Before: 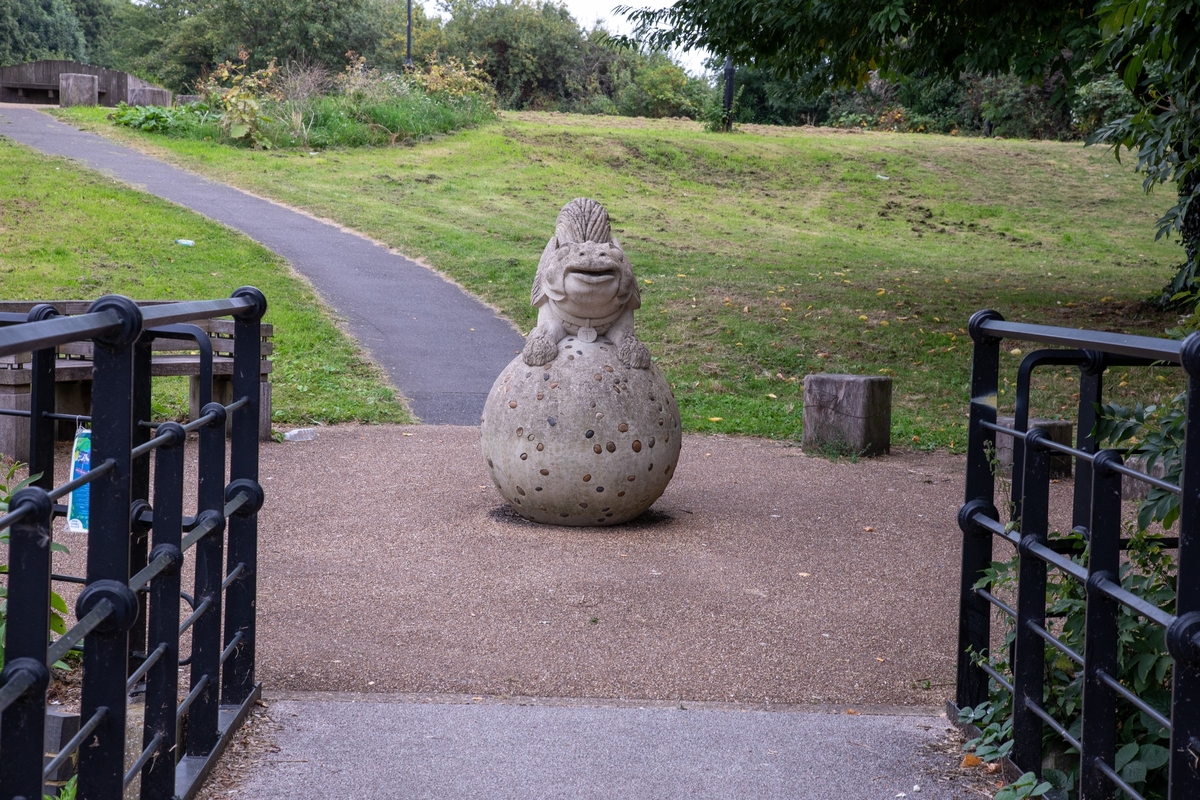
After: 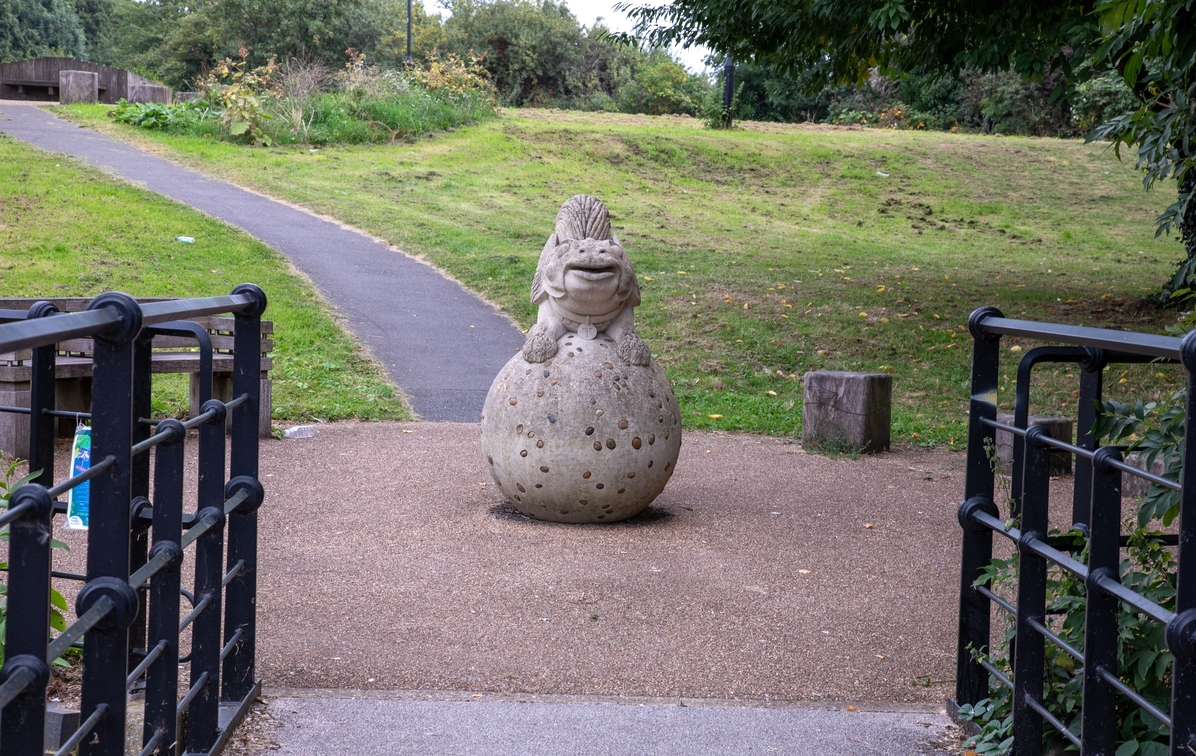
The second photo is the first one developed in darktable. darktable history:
tone equalizer: on, module defaults
crop: top 0.452%, right 0.266%, bottom 5.032%
exposure: exposure 0.201 EV, compensate highlight preservation false
